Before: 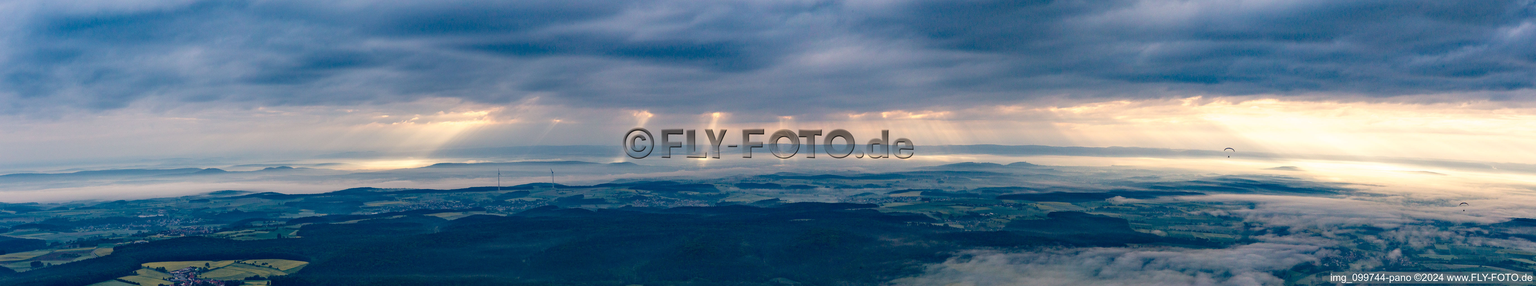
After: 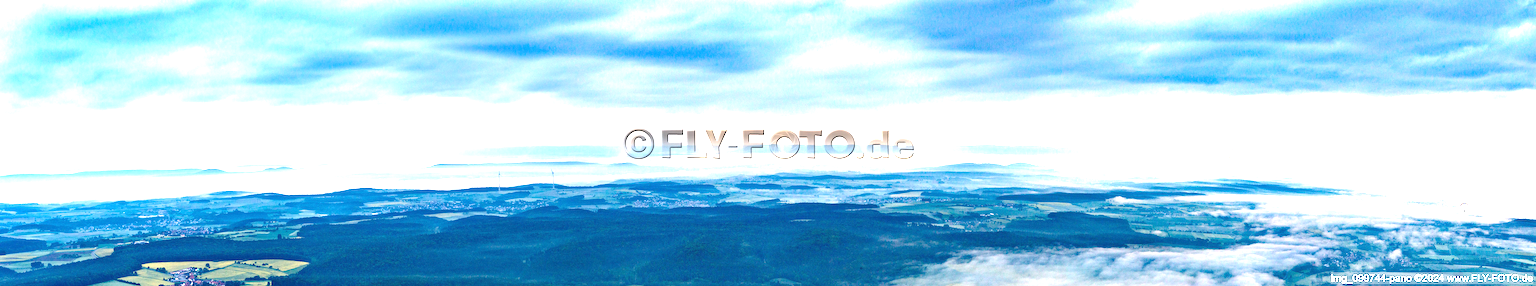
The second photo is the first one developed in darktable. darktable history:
exposure: exposure 2.253 EV, compensate exposure bias true, compensate highlight preservation false
